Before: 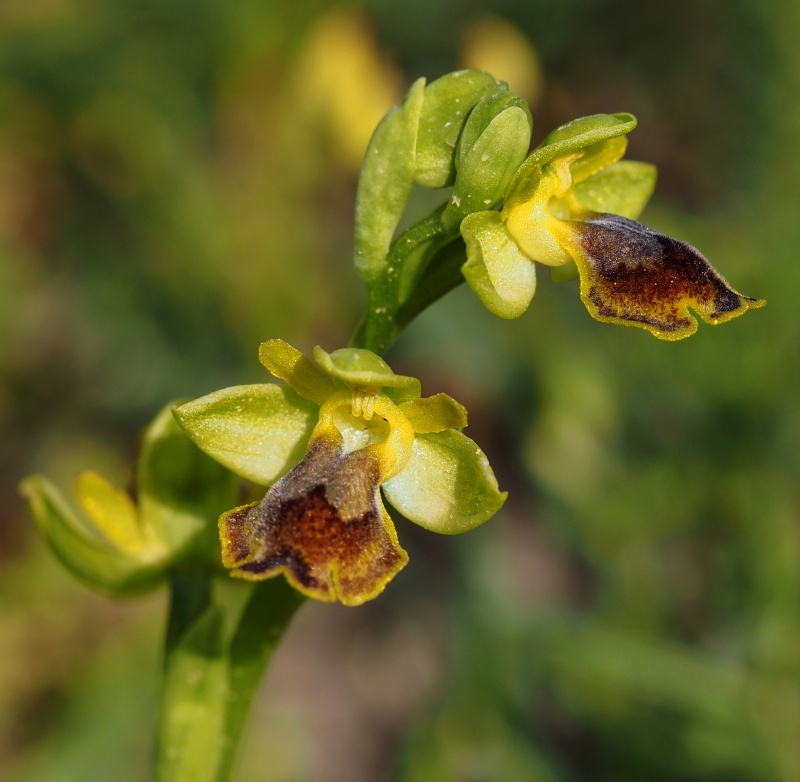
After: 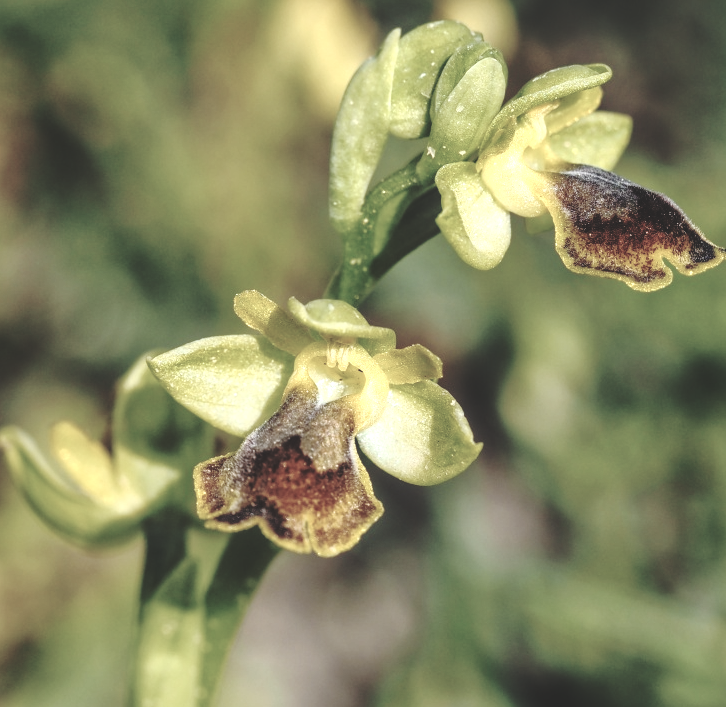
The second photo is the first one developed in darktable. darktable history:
color correction: highlights b* 0, saturation 0.516
tone equalizer: -8 EV -1.82 EV, -7 EV -1.16 EV, -6 EV -1.58 EV, edges refinement/feathering 500, mask exposure compensation -1.57 EV, preserve details guided filter
color calibration: illuminant Planckian (black body), x 0.35, y 0.352, temperature 4788.75 K
exposure: exposure 0.605 EV, compensate highlight preservation false
base curve: curves: ch0 [(0, 0.024) (0.055, 0.065) (0.121, 0.166) (0.236, 0.319) (0.693, 0.726) (1, 1)], preserve colors none
local contrast: on, module defaults
crop: left 3.239%, top 6.36%, right 6.007%, bottom 3.175%
